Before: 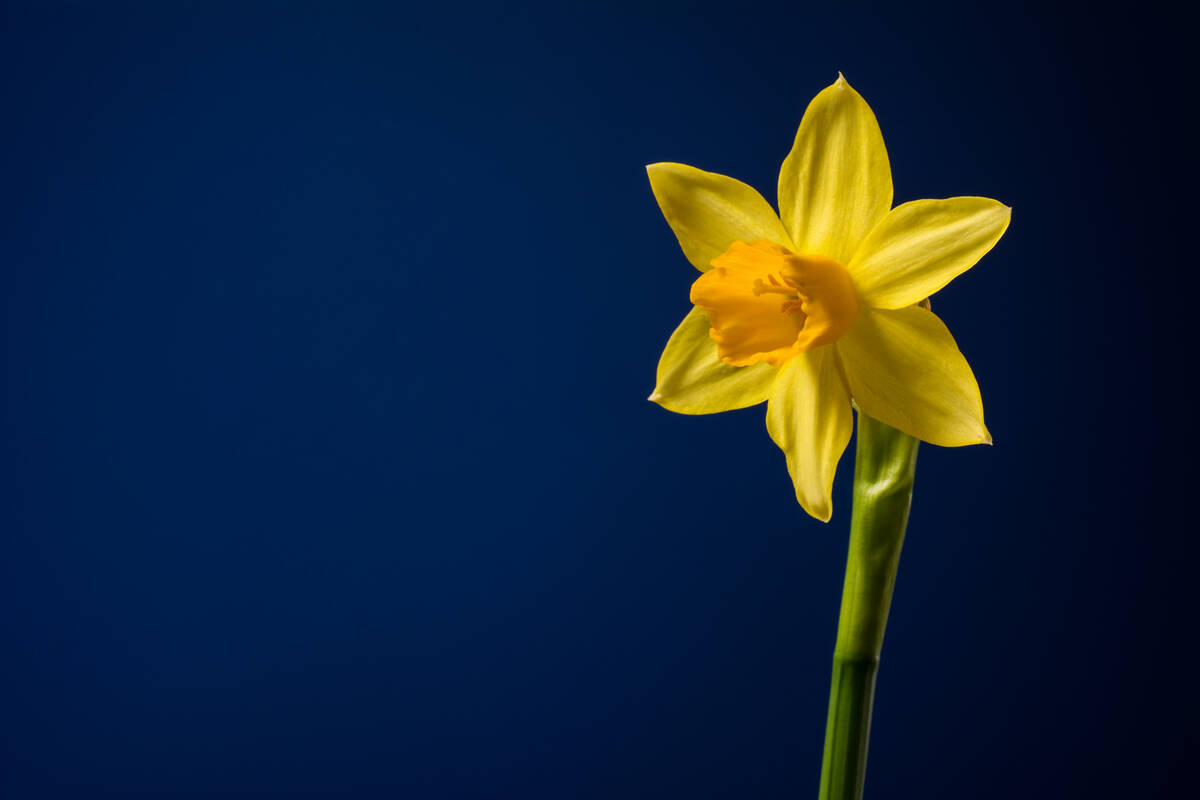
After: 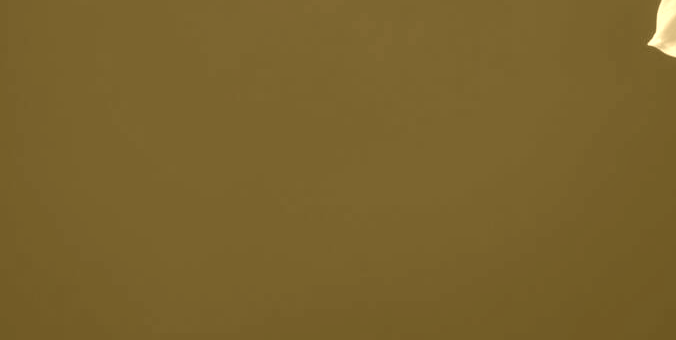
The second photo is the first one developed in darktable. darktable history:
crop: top 44.483%, right 43.593%, bottom 12.892%
haze removal: strength -0.1, adaptive false
white balance: red 0.976, blue 1.04
colorize: hue 36°, source mix 100%
